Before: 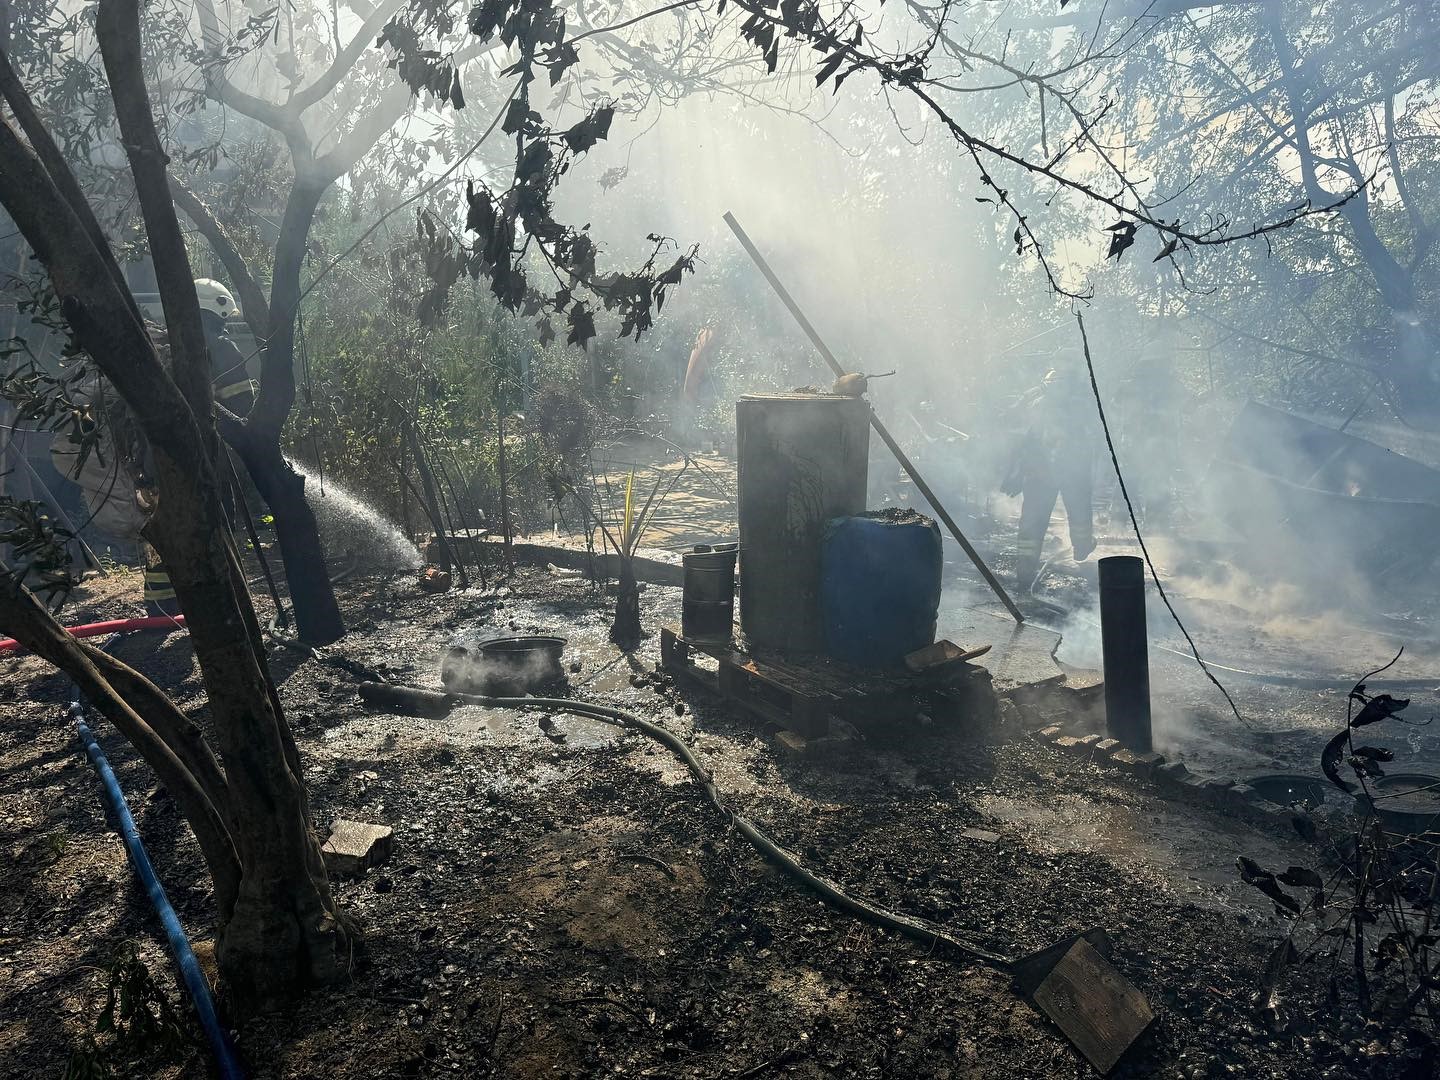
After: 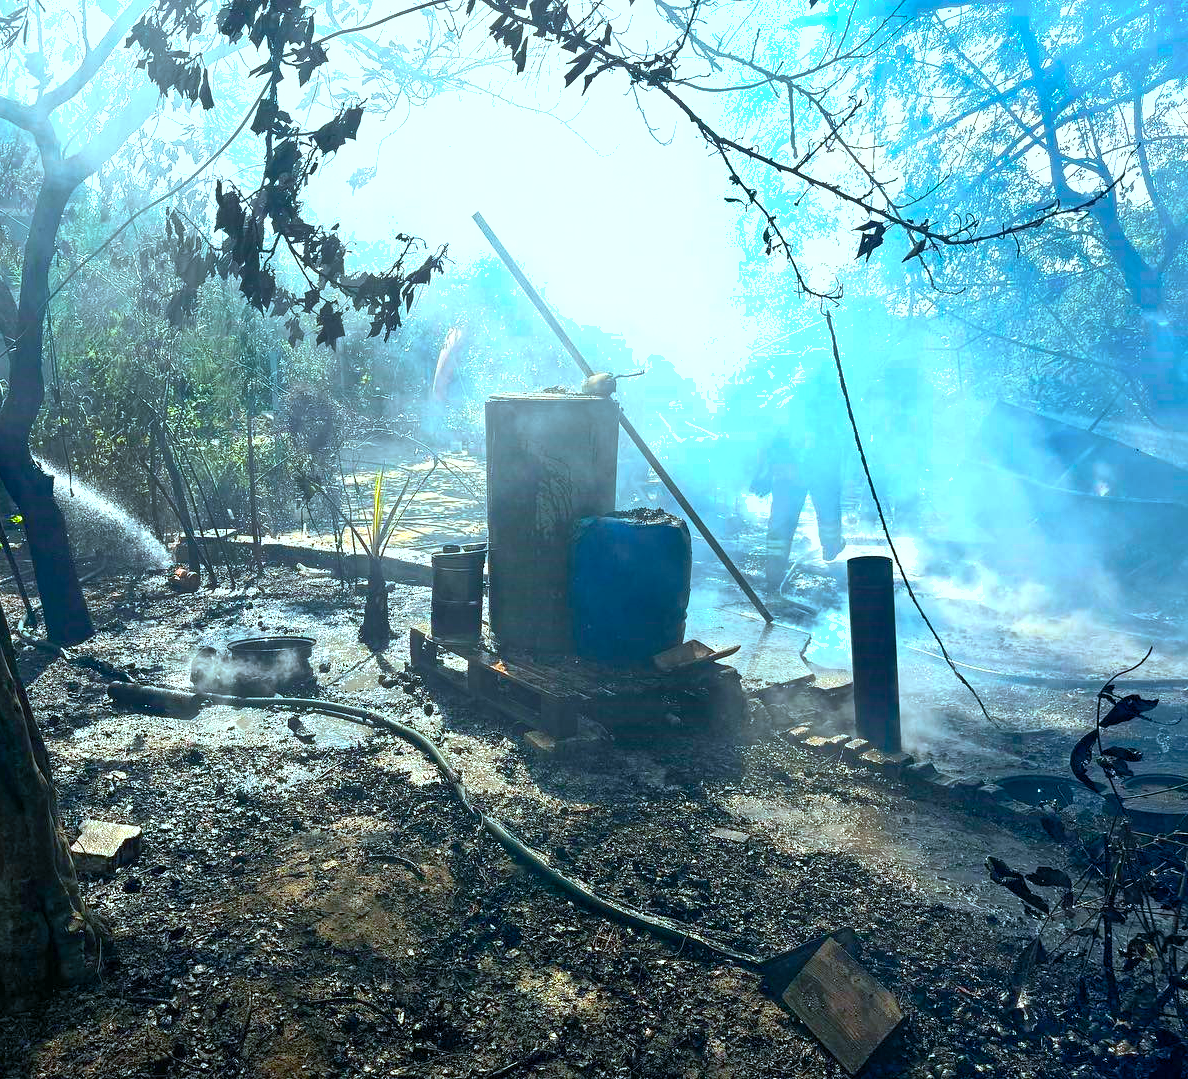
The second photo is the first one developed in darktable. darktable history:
crop: left 17.454%, bottom 0.045%
contrast brightness saturation: contrast 0.24, brightness 0.089
color calibration: illuminant F (fluorescent), F source F9 (Cool White Deluxe 4150 K) – high CRI, x 0.374, y 0.373, temperature 4155.56 K
color balance rgb: power › hue 214.67°, linear chroma grading › global chroma 9.714%, perceptual saturation grading › global saturation 75.637%, perceptual saturation grading › shadows -29.281%, perceptual brilliance grading › global brilliance 12.796%, perceptual brilliance grading › highlights 14.892%
shadows and highlights: on, module defaults
